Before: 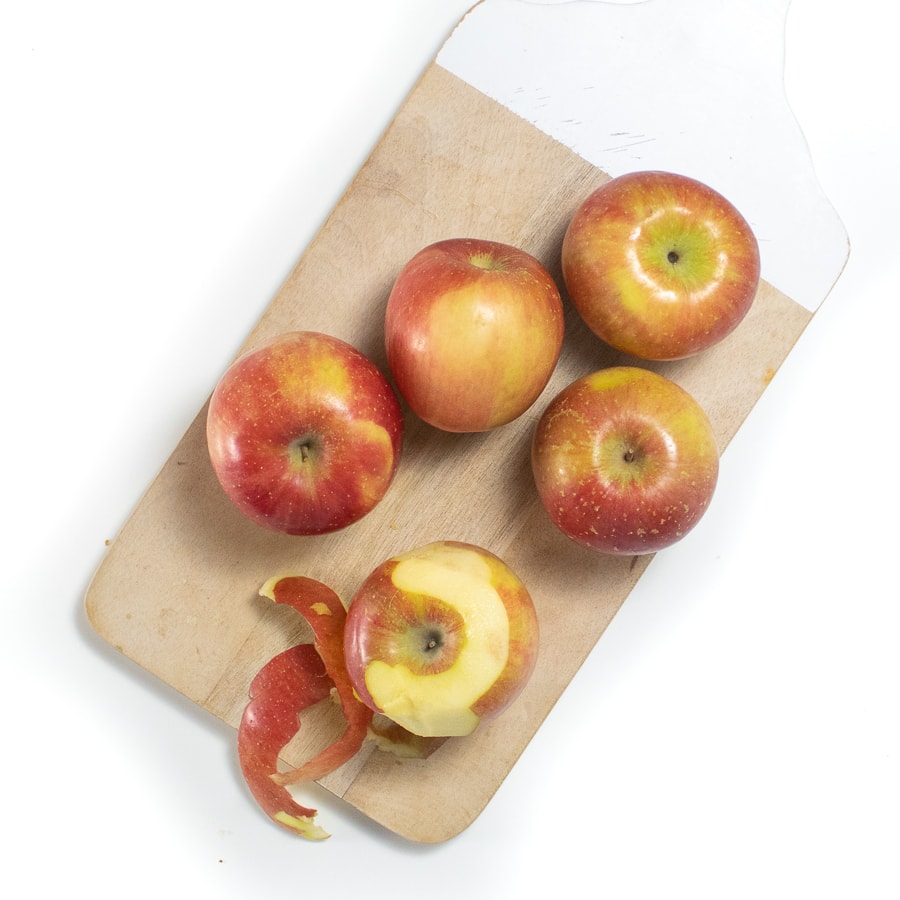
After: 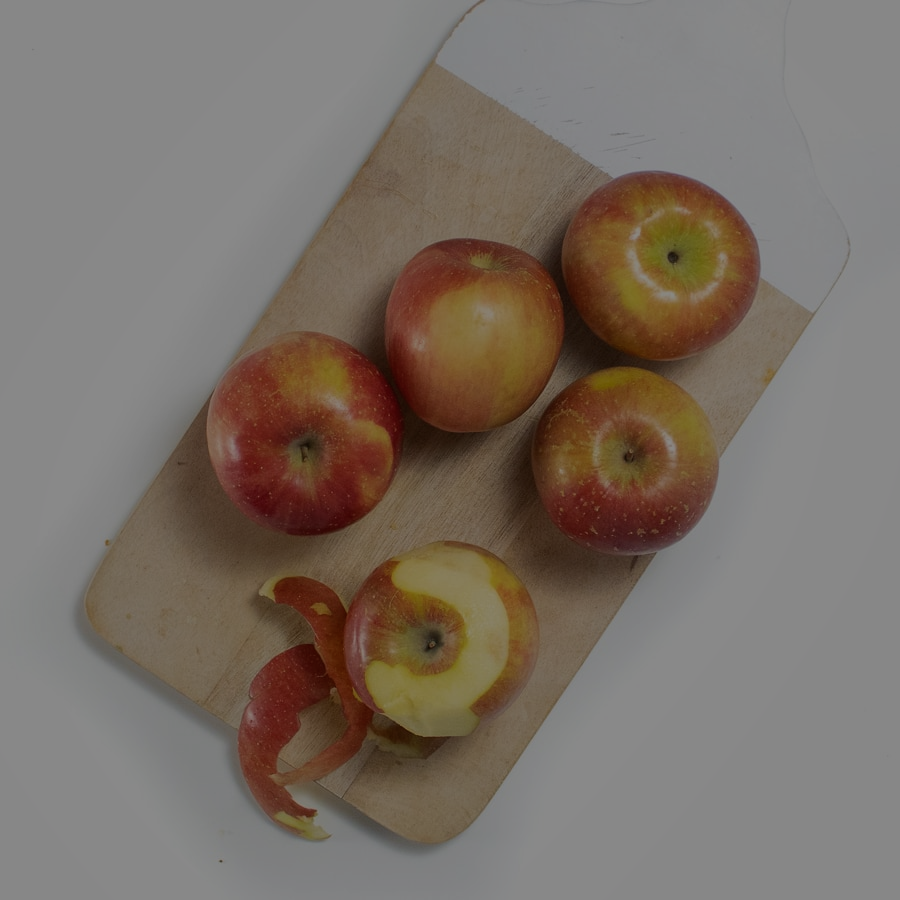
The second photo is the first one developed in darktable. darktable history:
shadows and highlights: shadows 5, soften with gaussian
exposure: exposure -2.002 EV, compensate highlight preservation false
